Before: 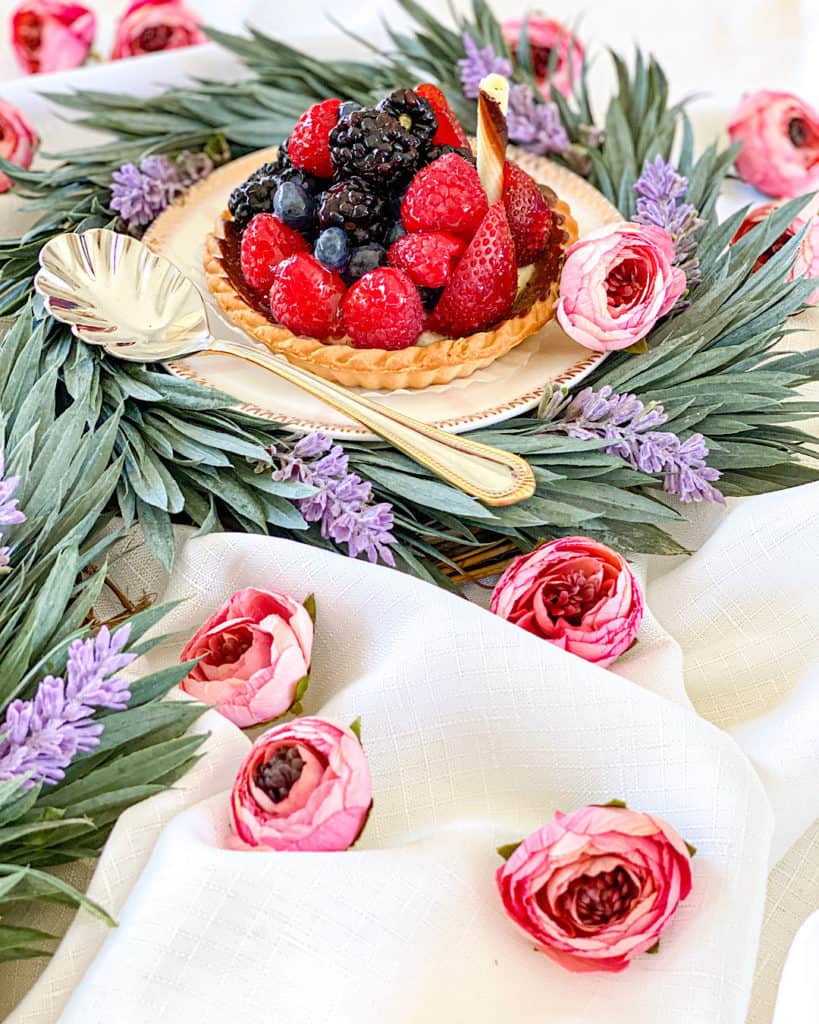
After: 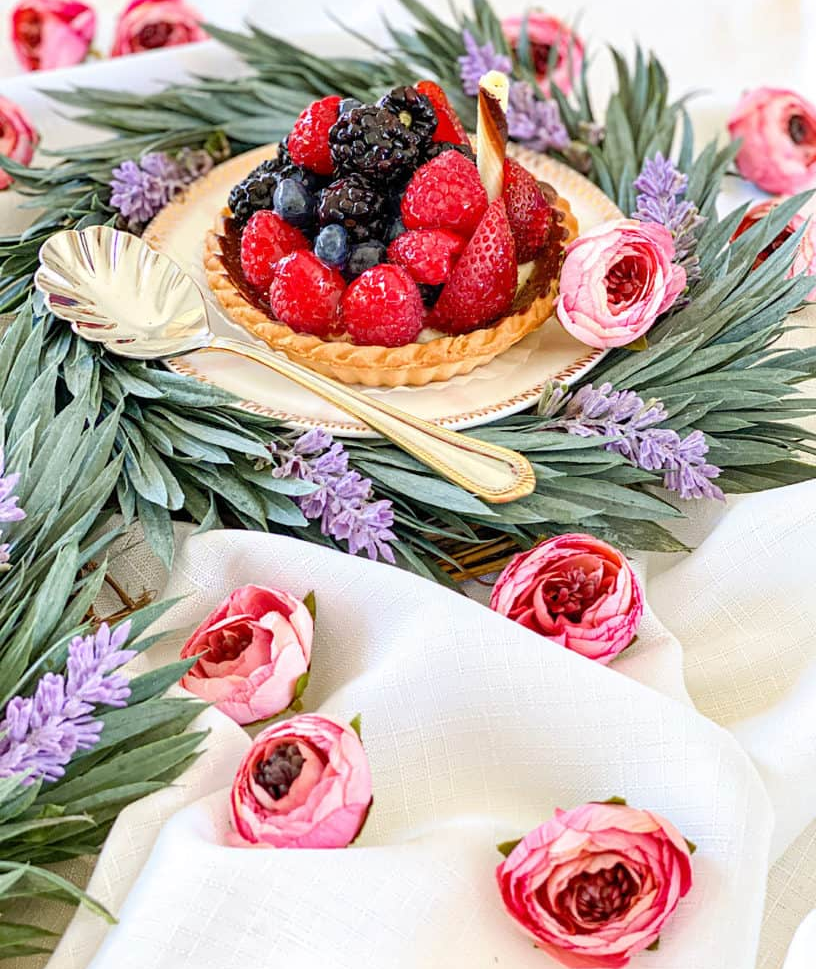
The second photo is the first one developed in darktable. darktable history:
crop: top 0.307%, right 0.258%, bottom 5.054%
